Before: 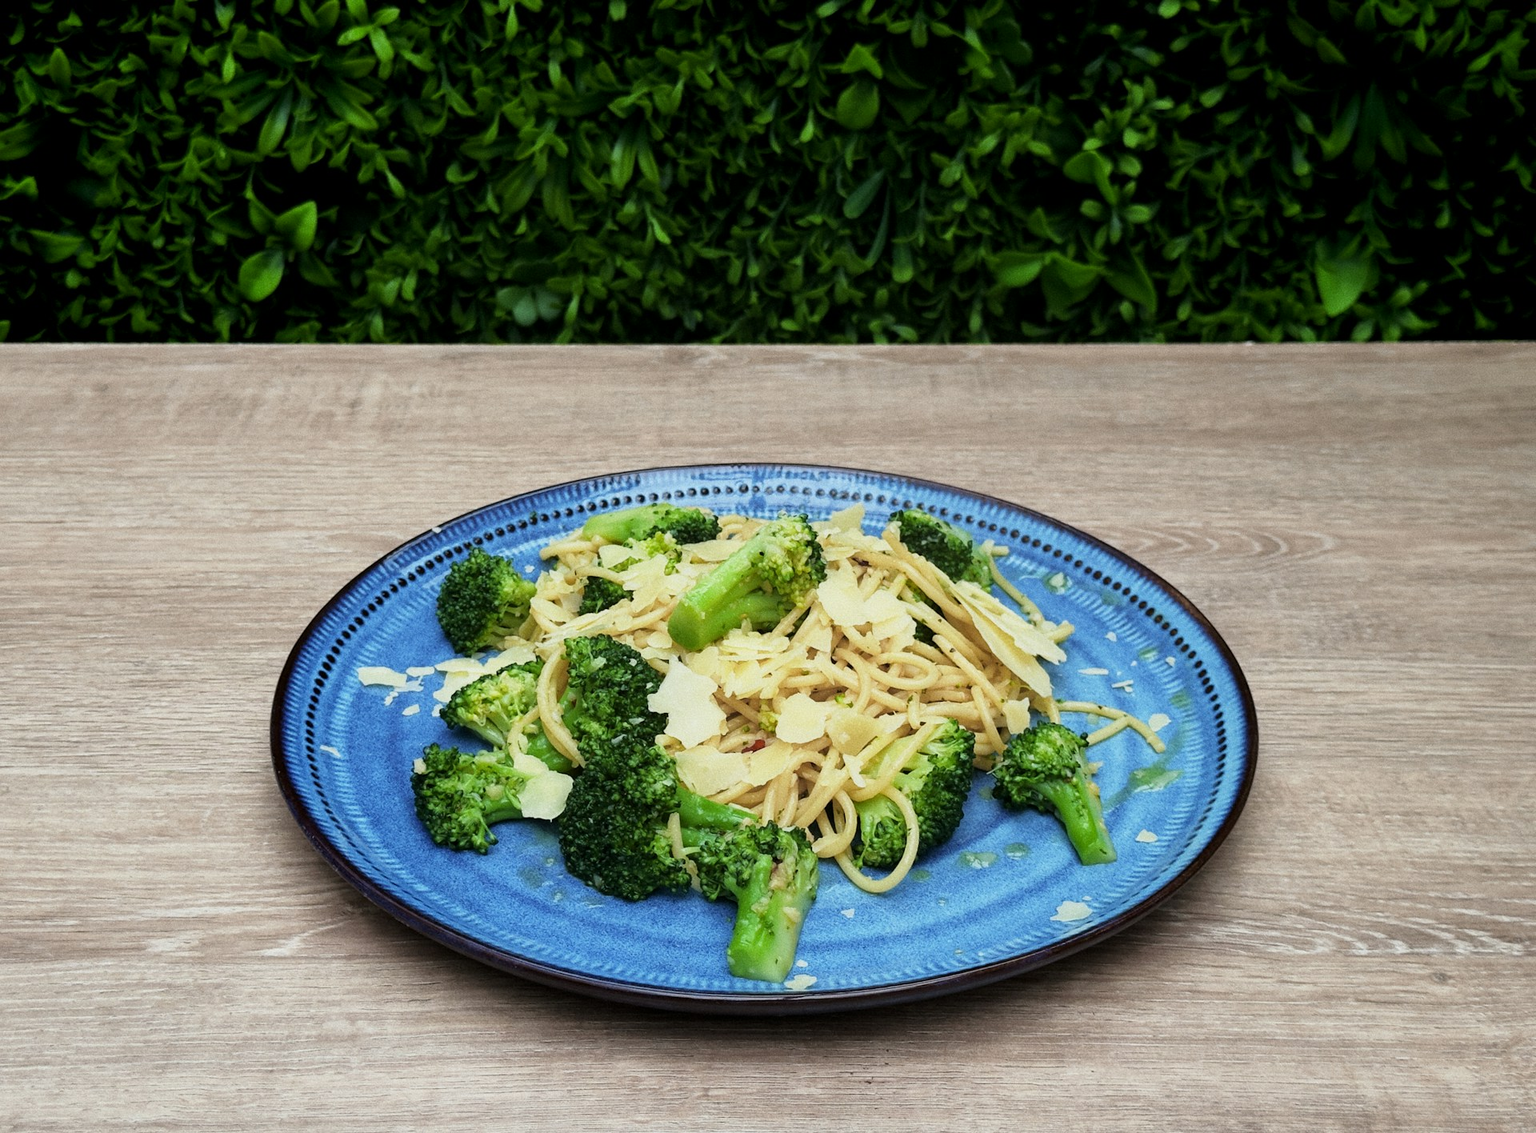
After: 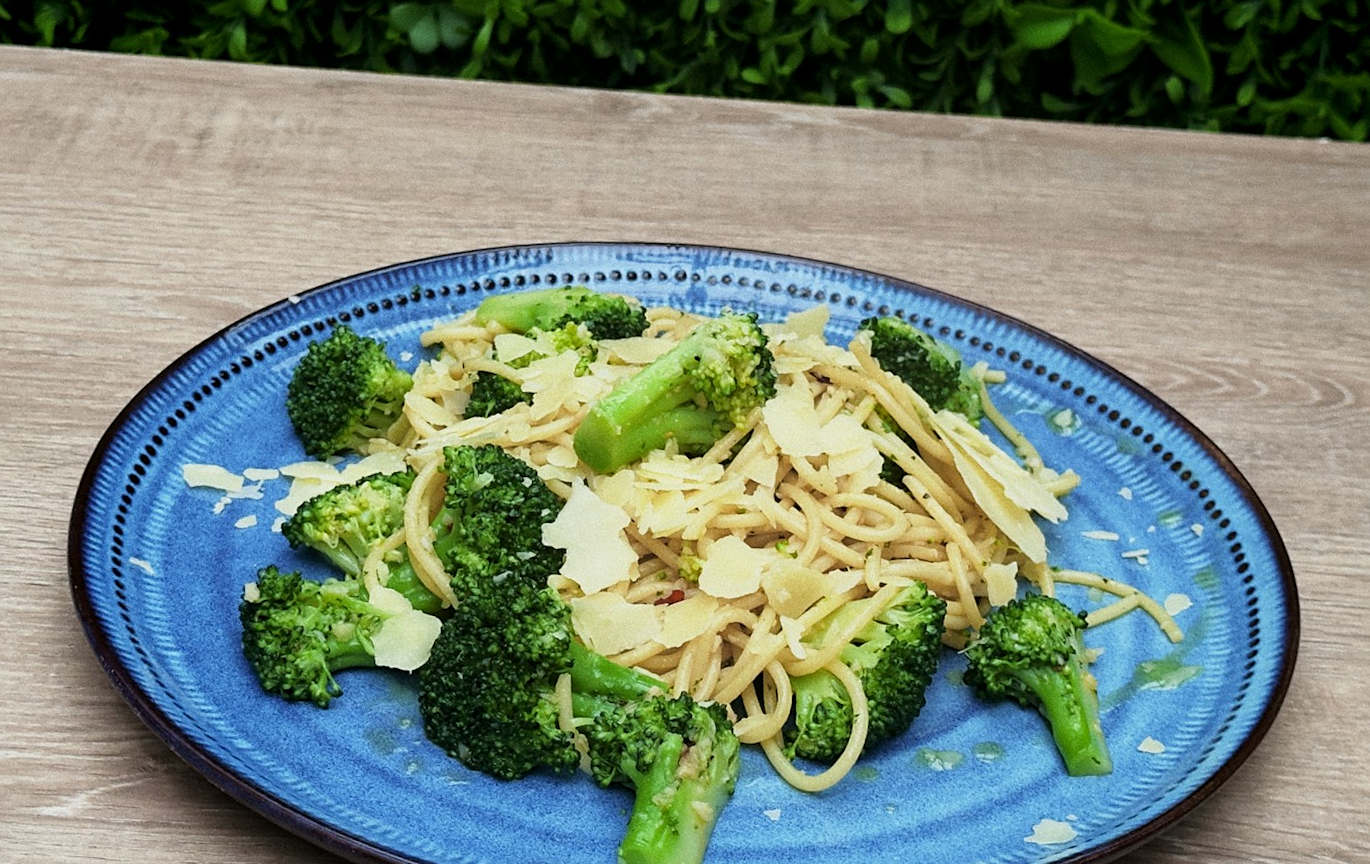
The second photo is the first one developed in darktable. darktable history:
crop and rotate: angle -4.15°, left 9.871%, top 21.018%, right 11.936%, bottom 12.078%
sharpen: amount 0.202
